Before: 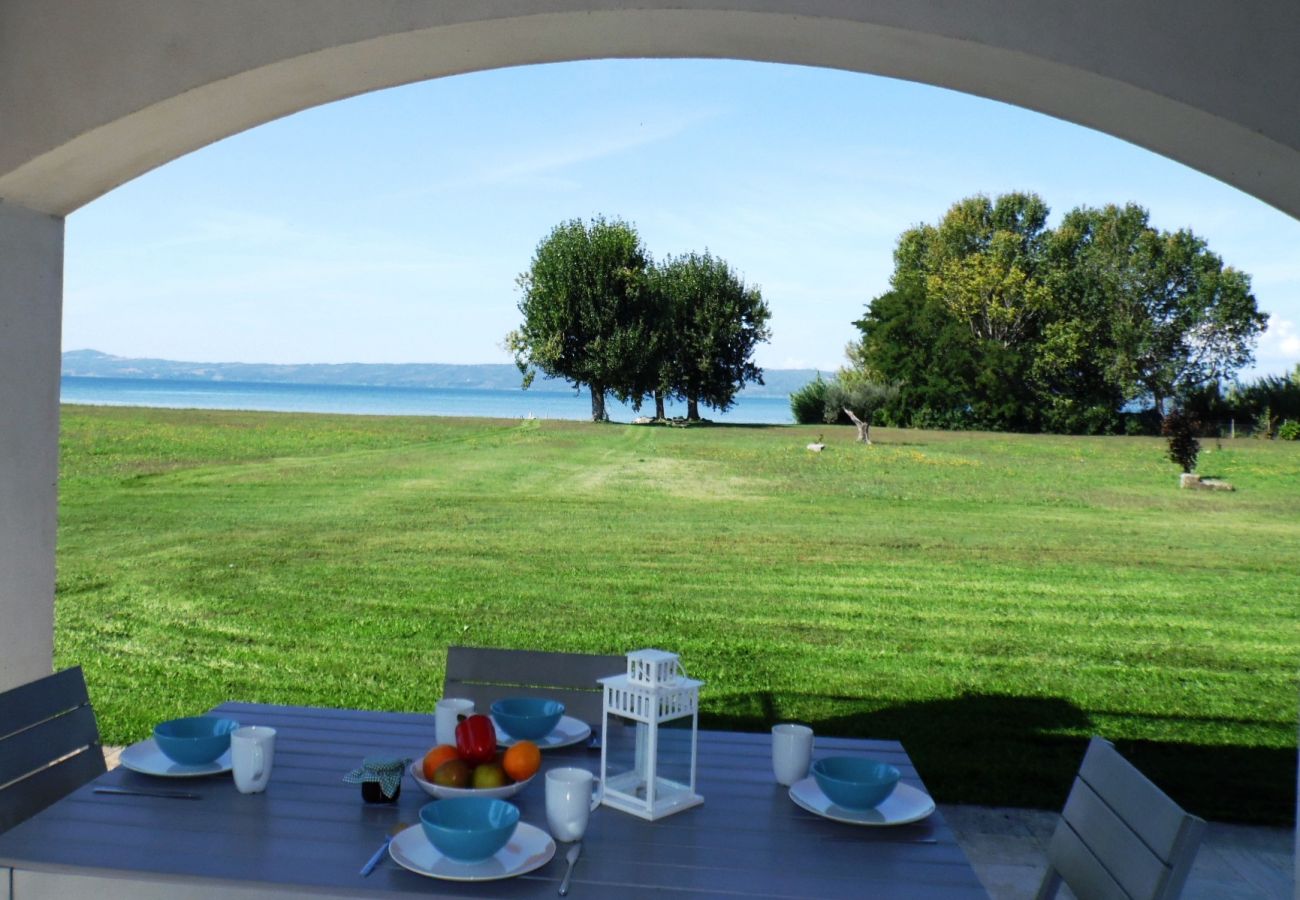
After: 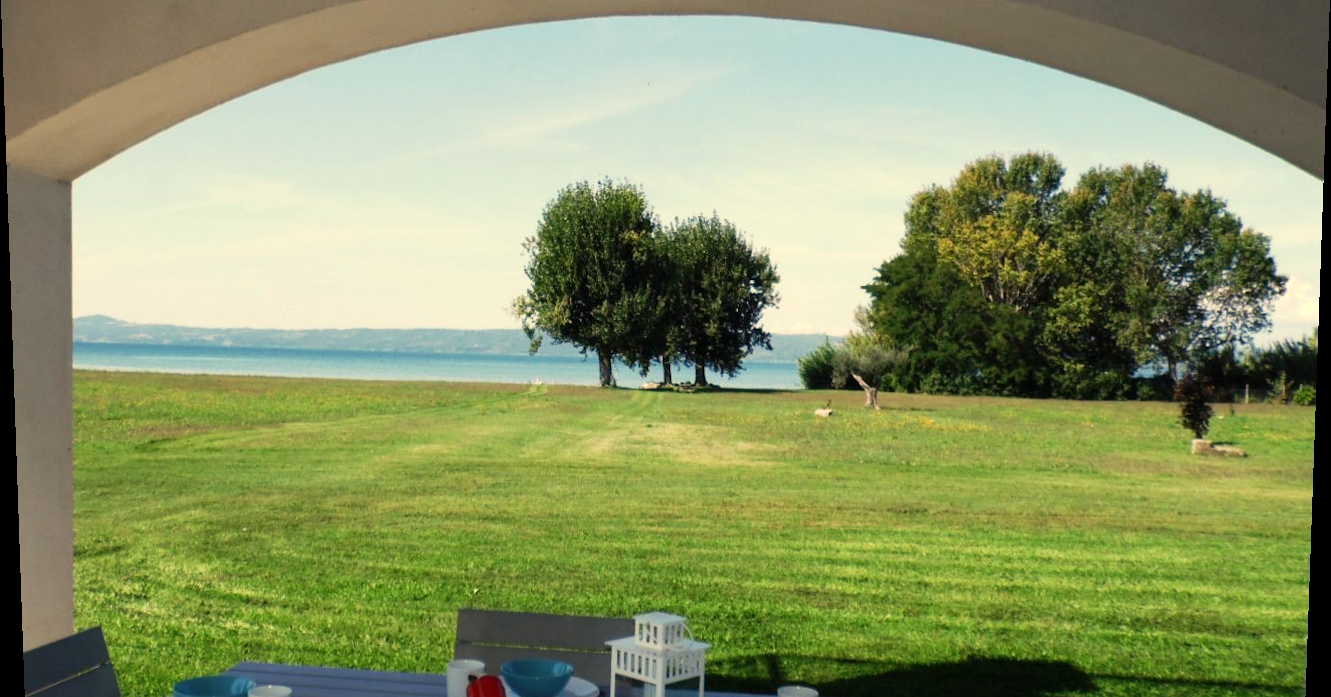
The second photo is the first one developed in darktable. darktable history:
white balance: red 1.123, blue 0.83
crop: top 5.667%, bottom 17.637%
rotate and perspective: lens shift (vertical) 0.048, lens shift (horizontal) -0.024, automatic cropping off
